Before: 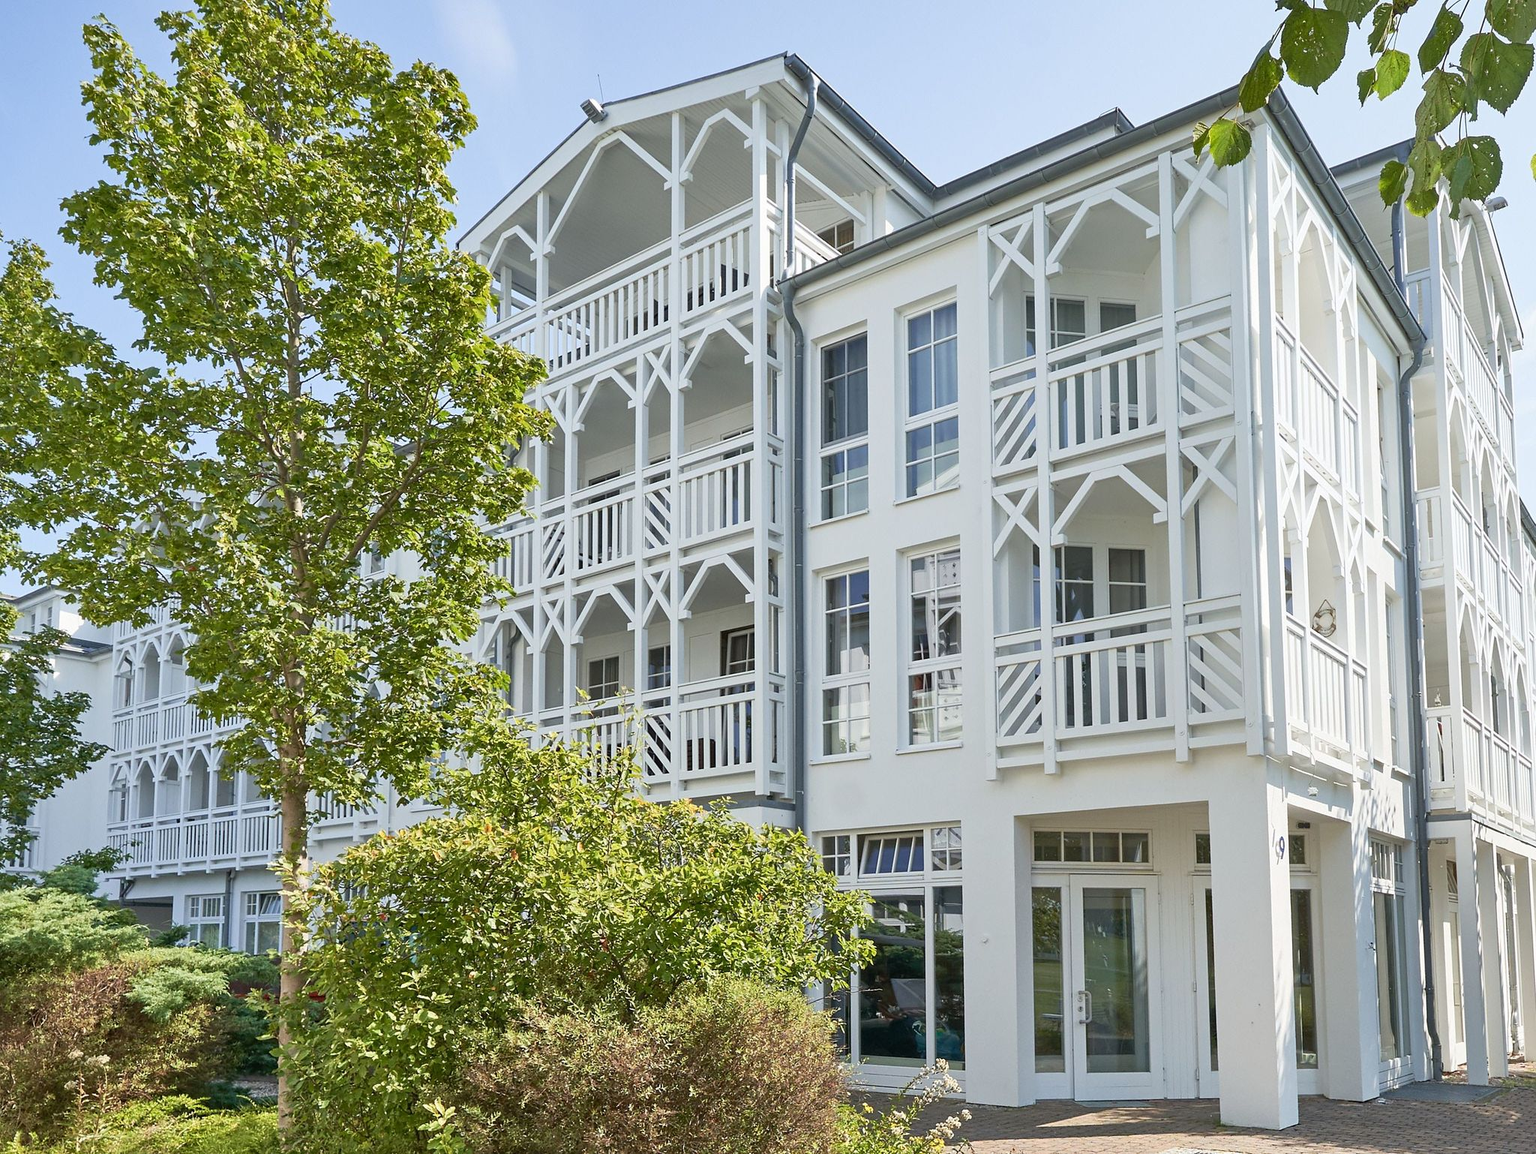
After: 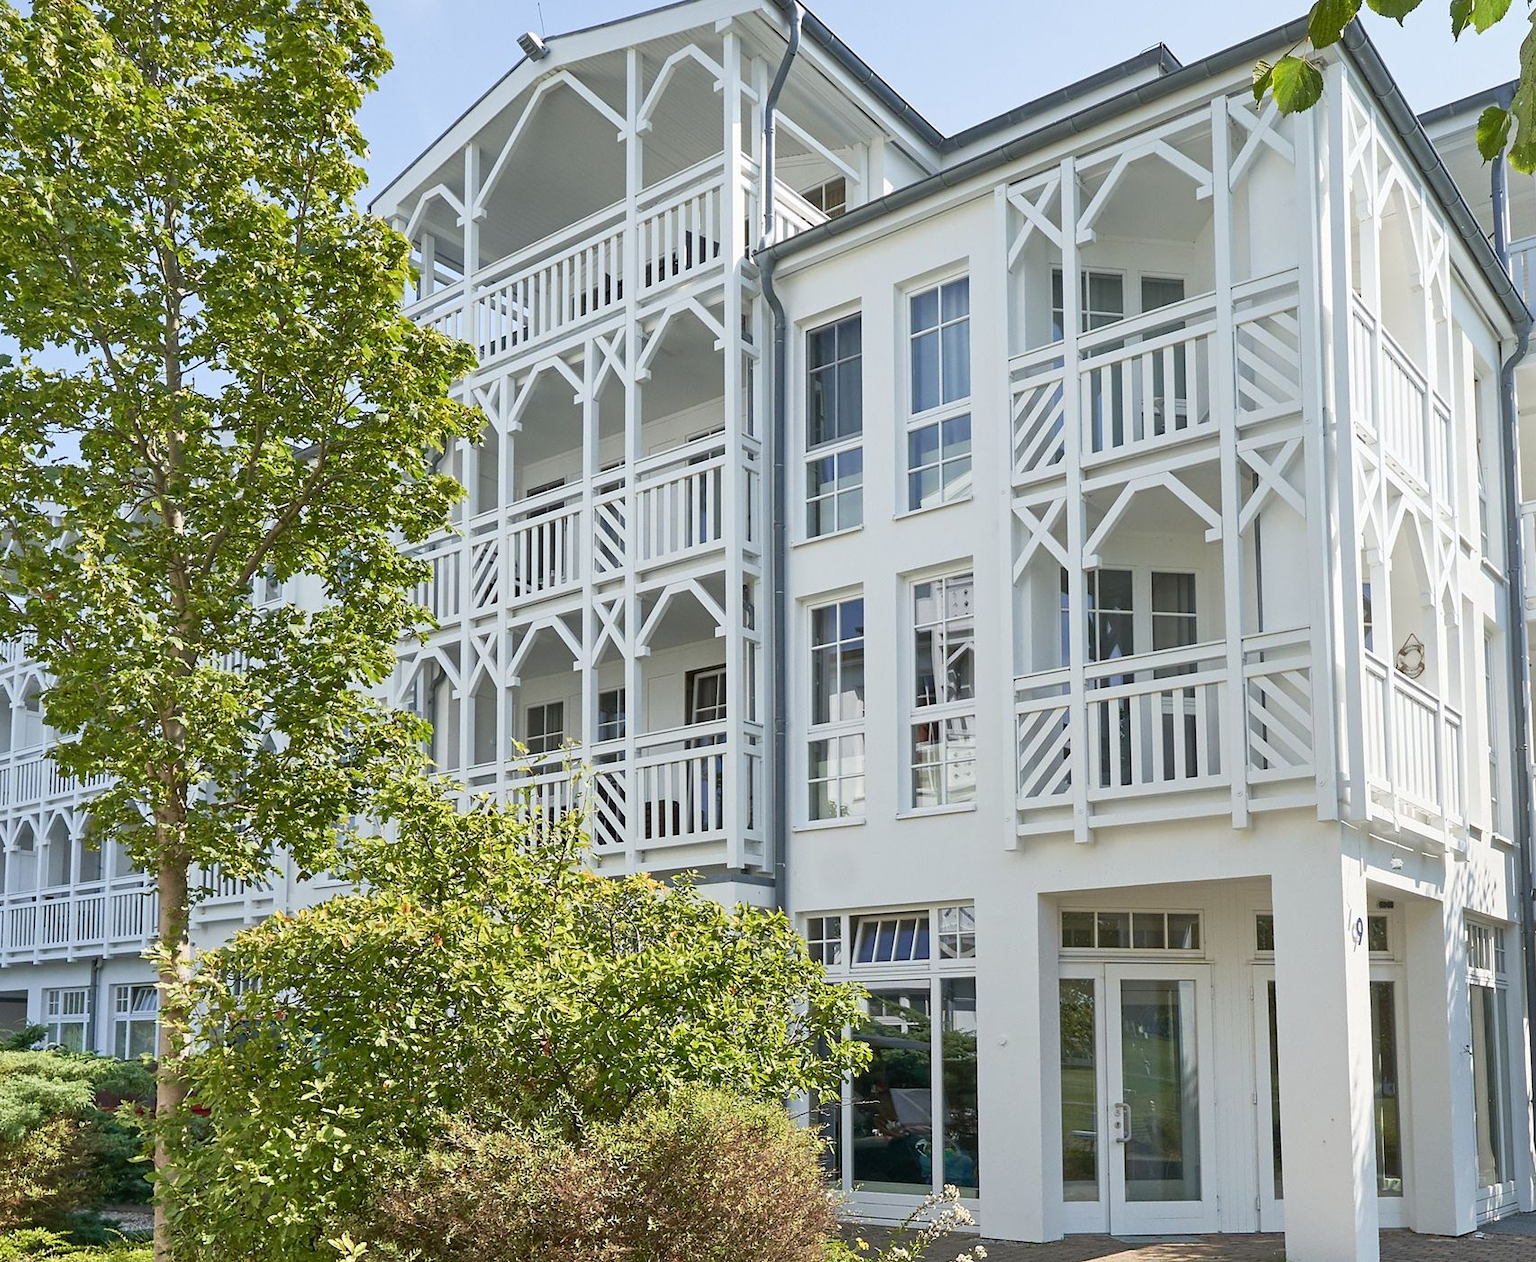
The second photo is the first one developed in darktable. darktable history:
crop: left 9.812%, top 6.259%, right 6.893%, bottom 2.602%
